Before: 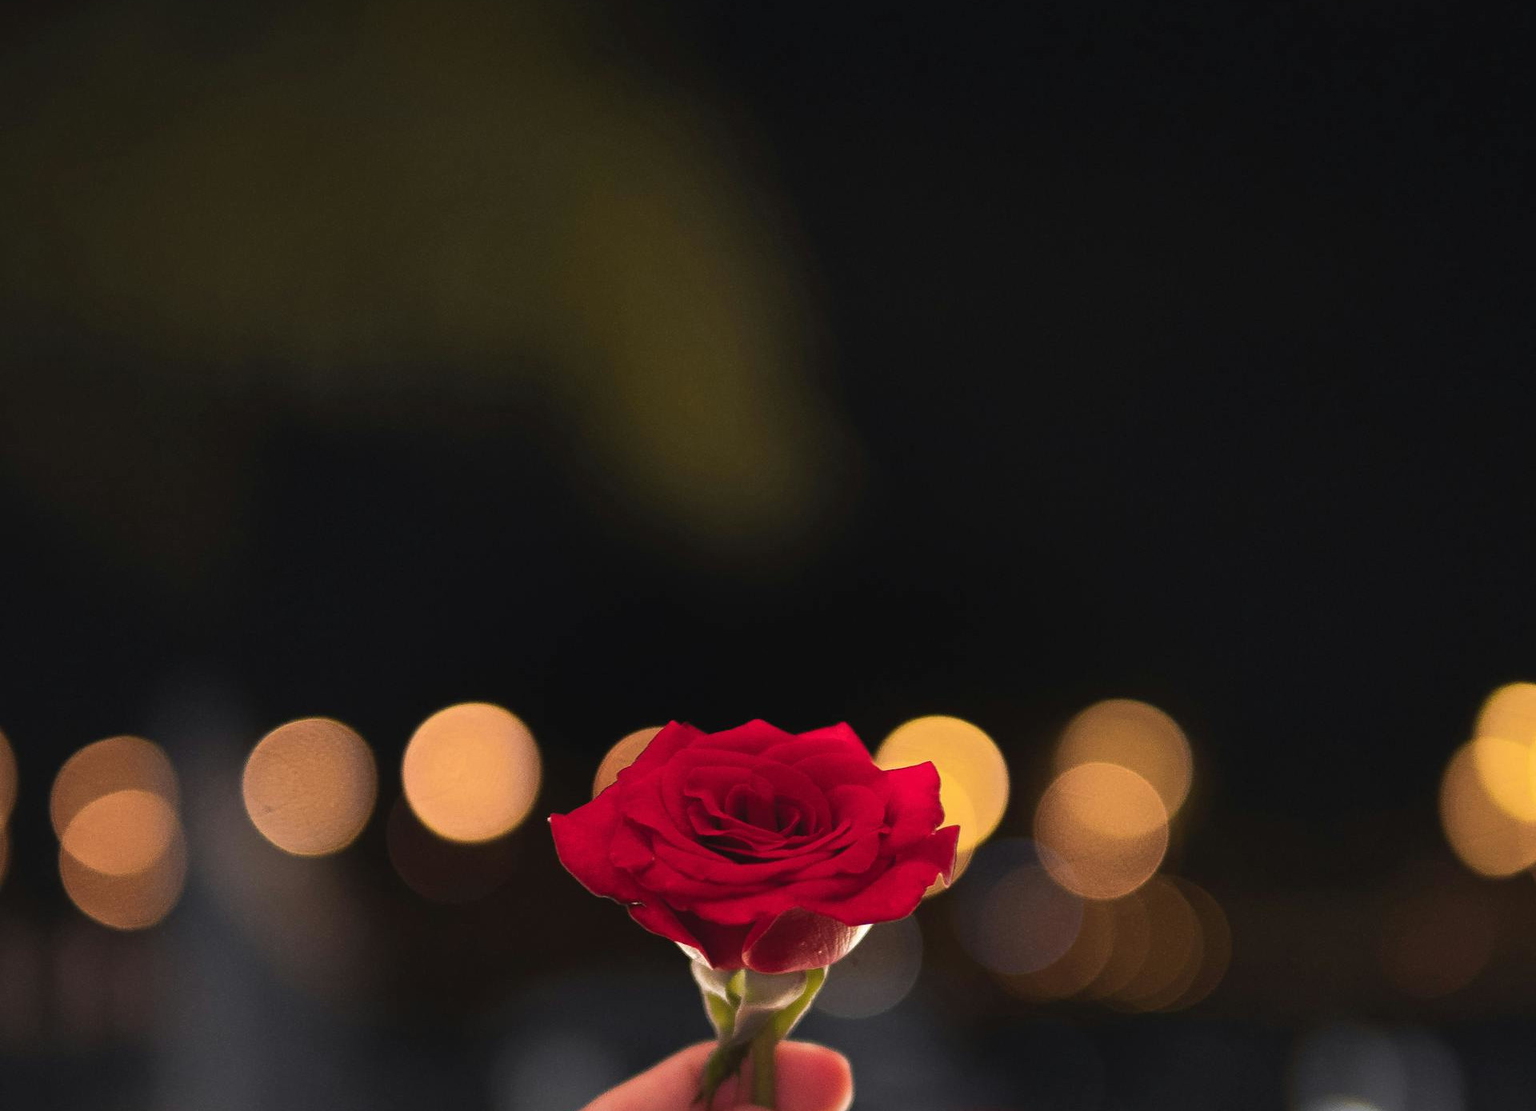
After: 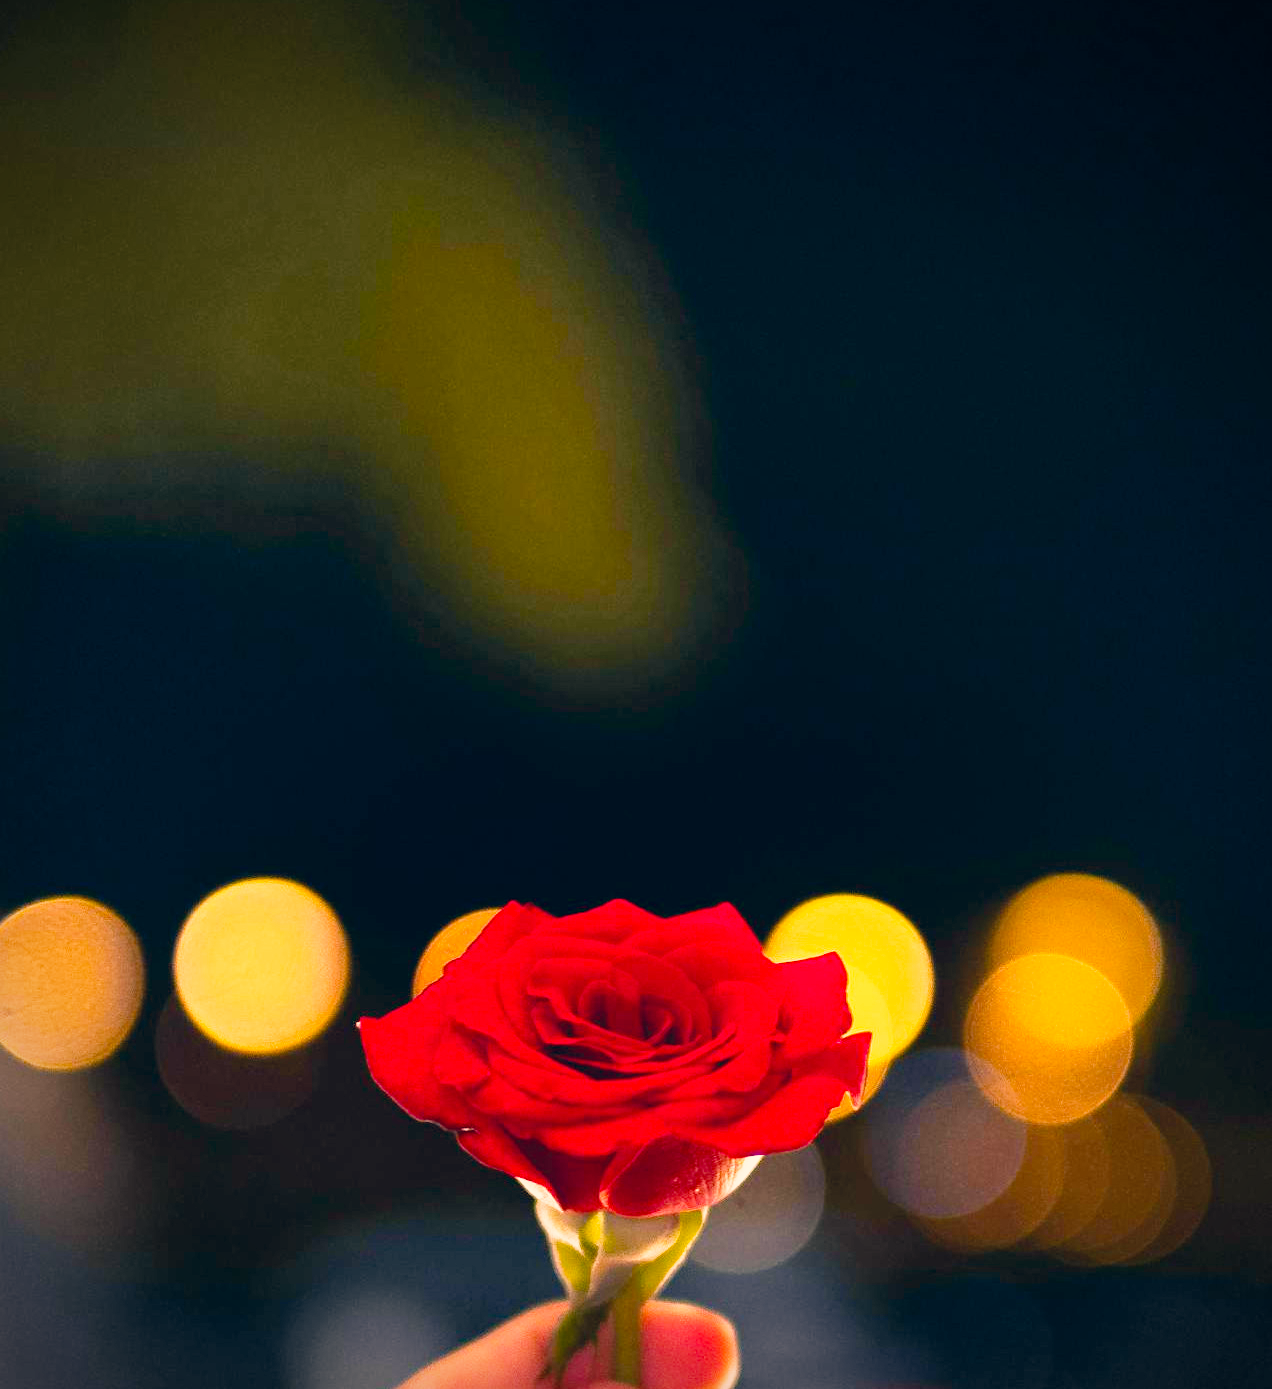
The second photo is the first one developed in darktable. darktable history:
exposure: black level correction 0, exposure 1.439 EV, compensate highlight preservation false
color balance rgb: highlights gain › chroma 1.701%, highlights gain › hue 54.94°, global offset › luminance 0.475%, global offset › hue 170.27°, white fulcrum 0.096 EV, perceptual saturation grading › global saturation 29.682%, global vibrance 11.193%
filmic rgb: black relative exposure -7.76 EV, white relative exposure 4.36 EV, threshold 5.95 EV, target black luminance 0%, hardness 3.76, latitude 50.74%, contrast 1.074, highlights saturation mix 9.35%, shadows ↔ highlights balance -0.213%, preserve chrominance no, color science v3 (2019), use custom middle-gray values true, enable highlight reconstruction true
vignetting: brightness -0.581, saturation -0.107
crop: left 17.099%, right 16.63%
color zones: mix 27.14%
color correction: highlights a* 10.32, highlights b* 13.97, shadows a* -10.25, shadows b* -15.08
